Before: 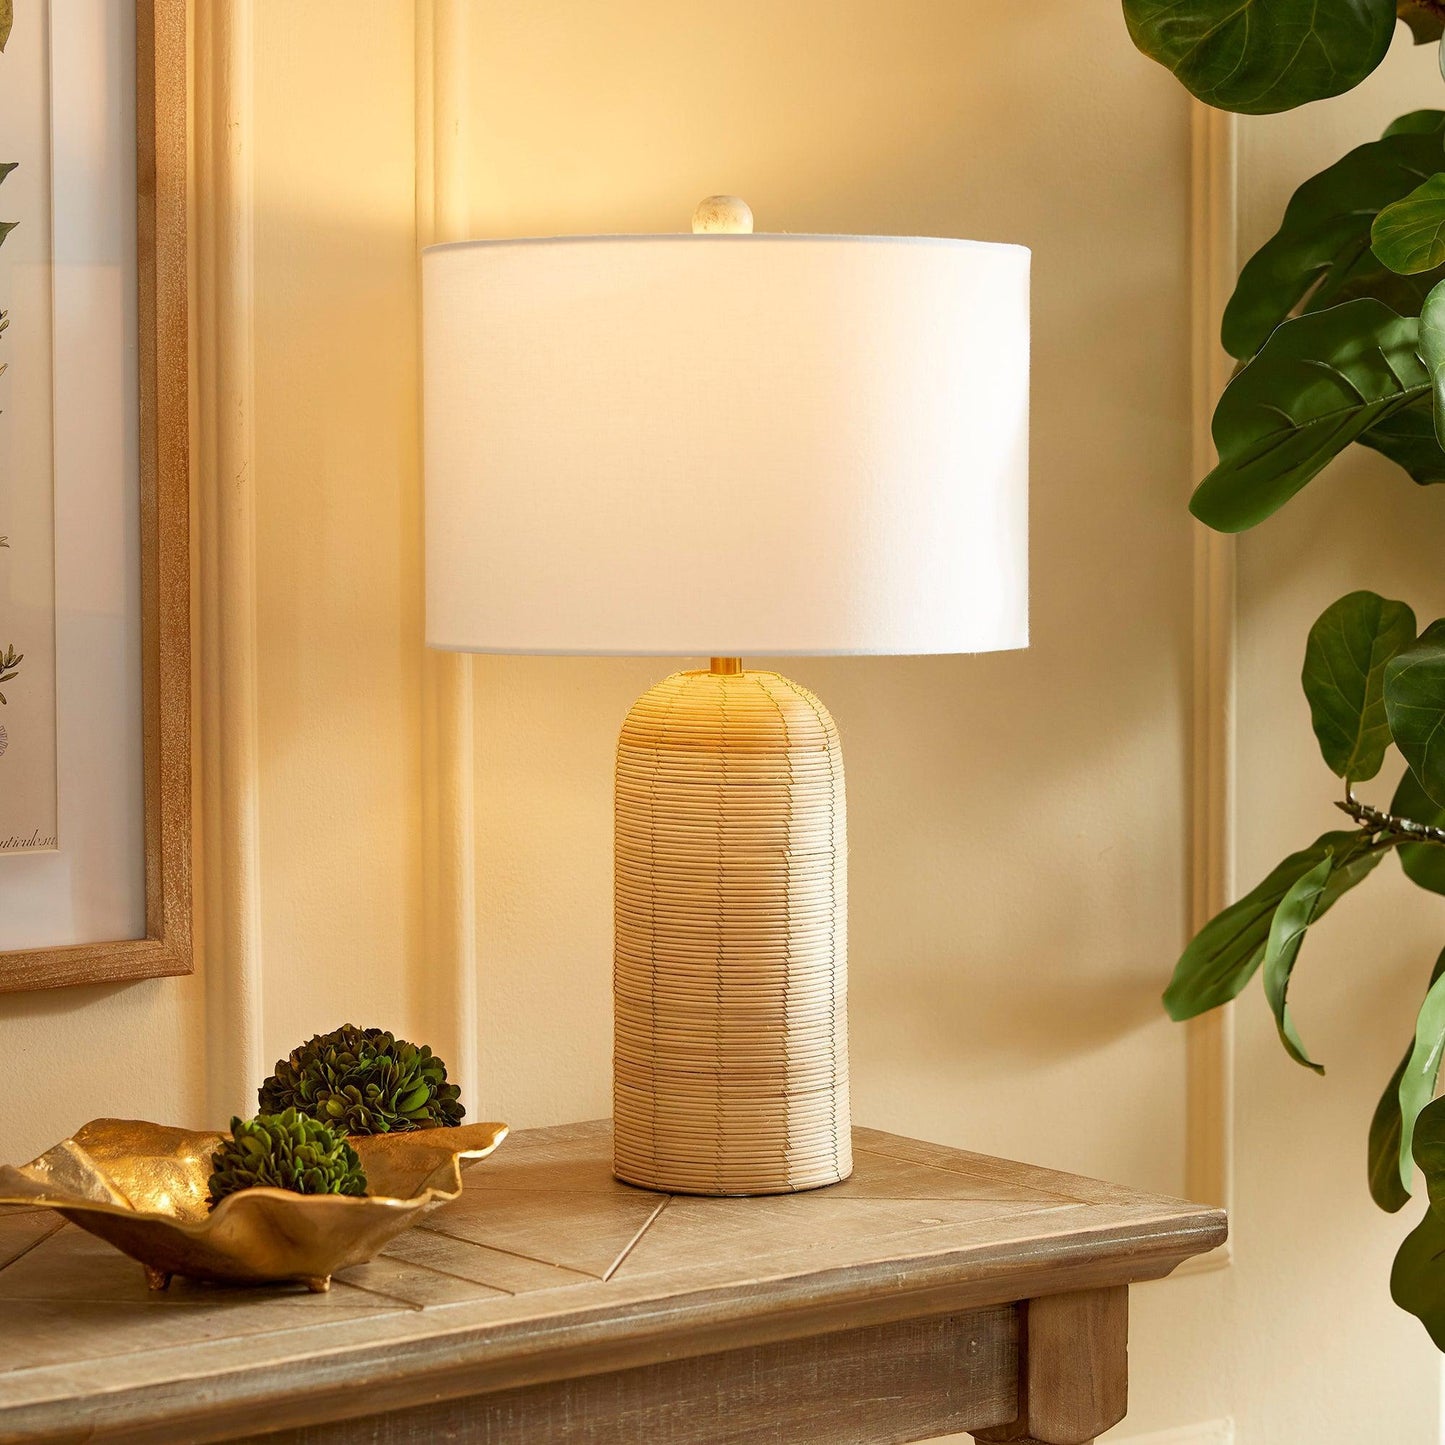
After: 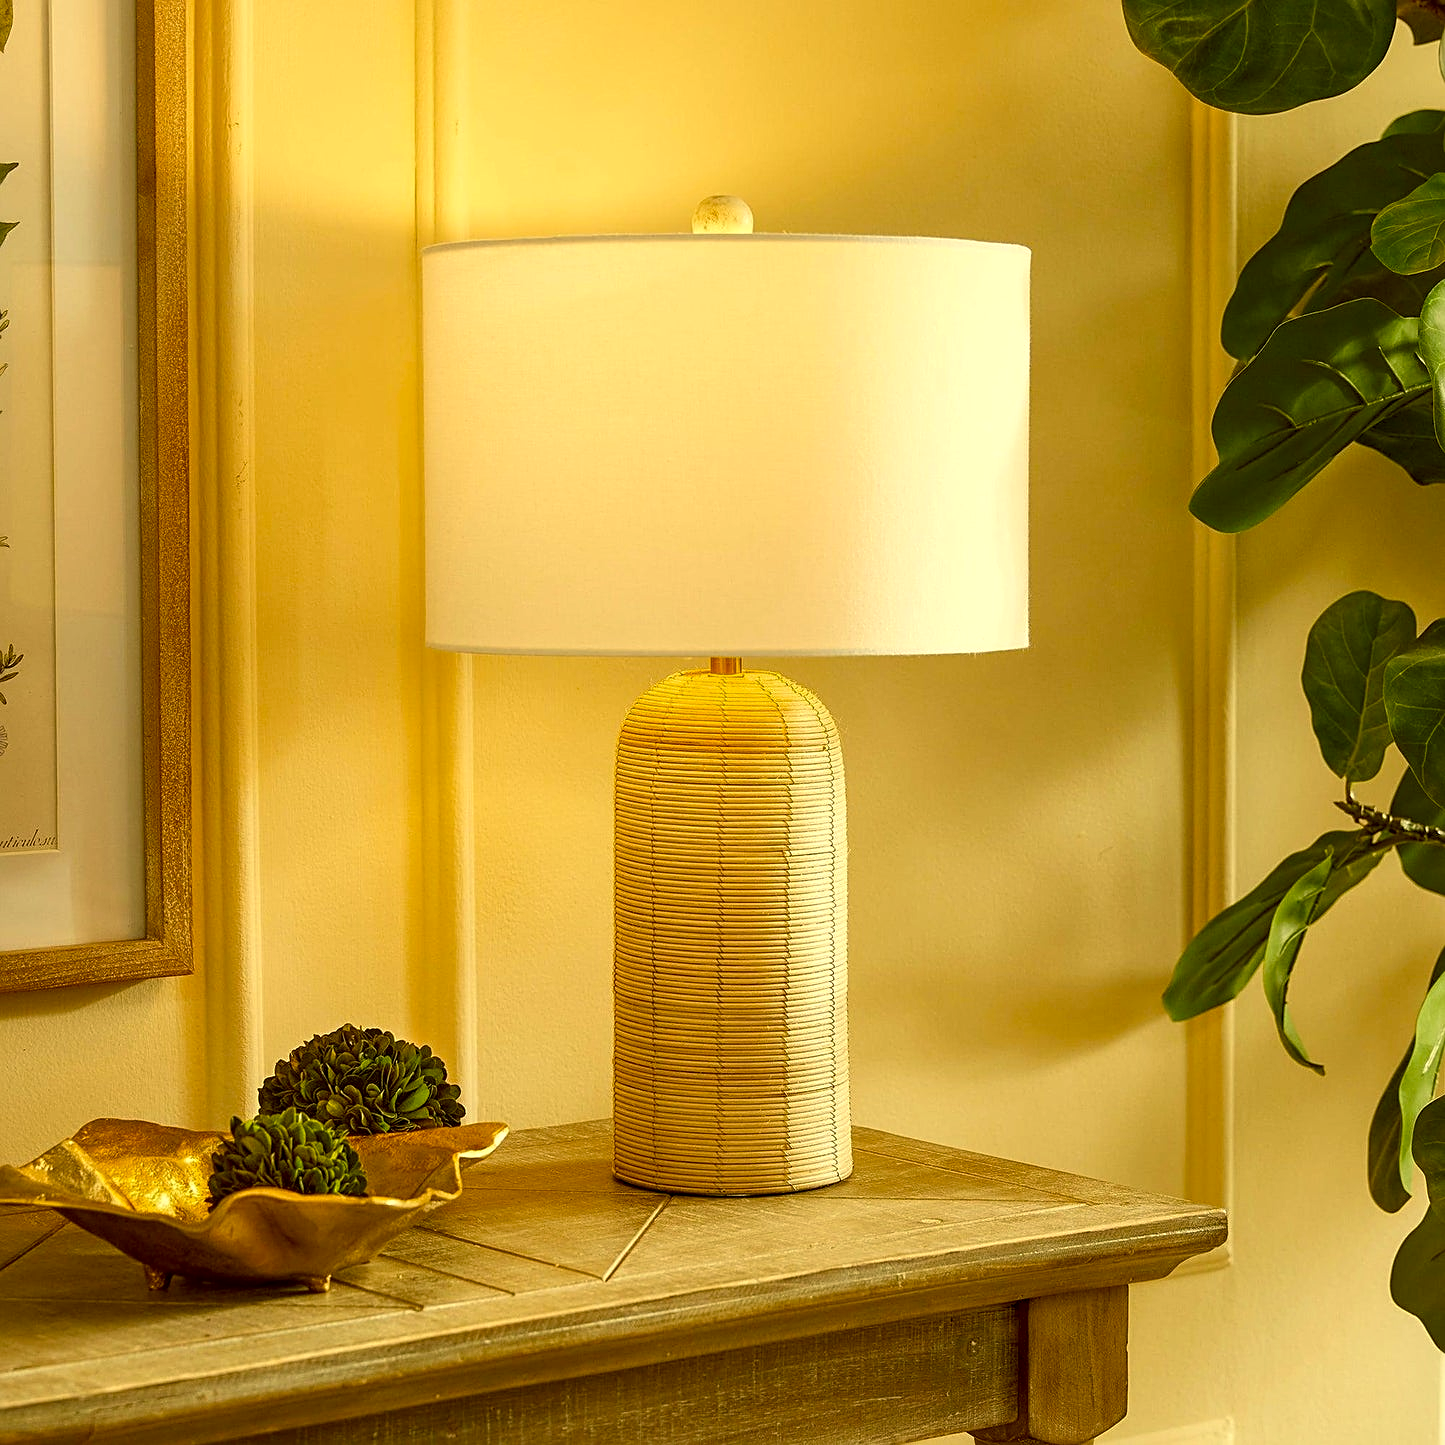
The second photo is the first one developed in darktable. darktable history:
color correction: highlights a* 0.162, highlights b* 29.53, shadows a* -0.162, shadows b* 21.09
local contrast: on, module defaults
sharpen: on, module defaults
